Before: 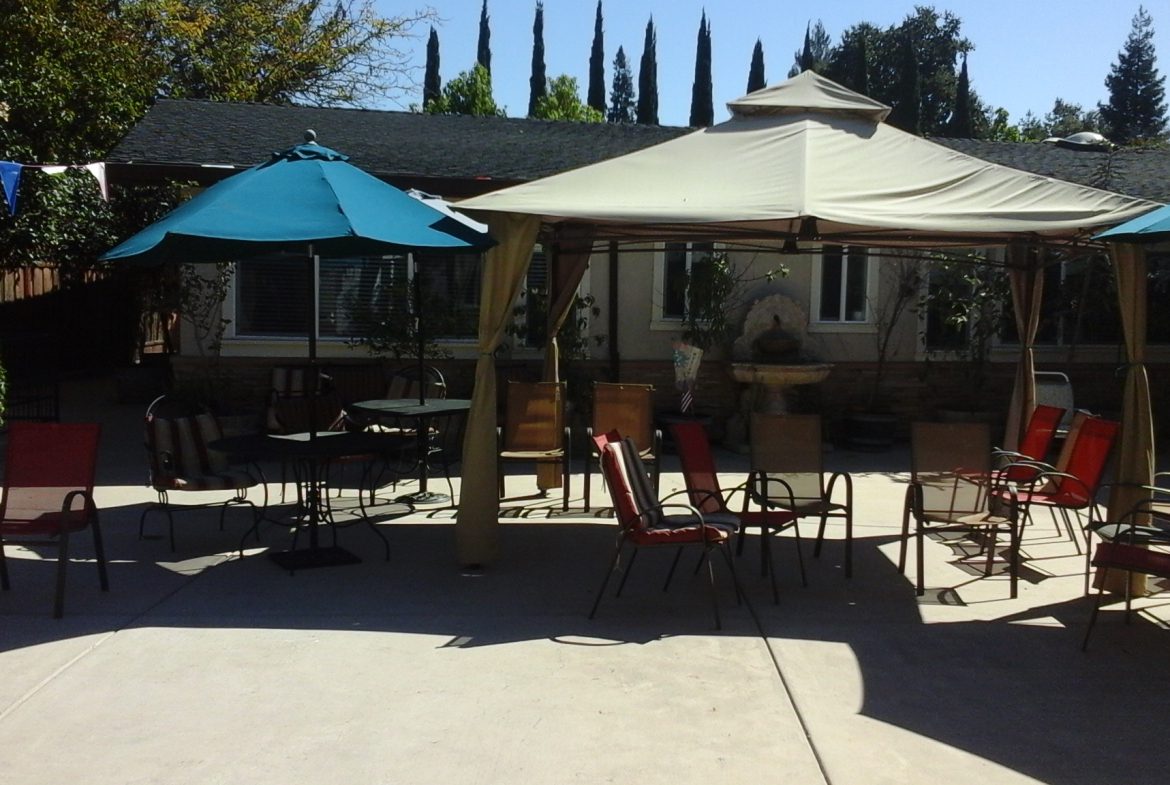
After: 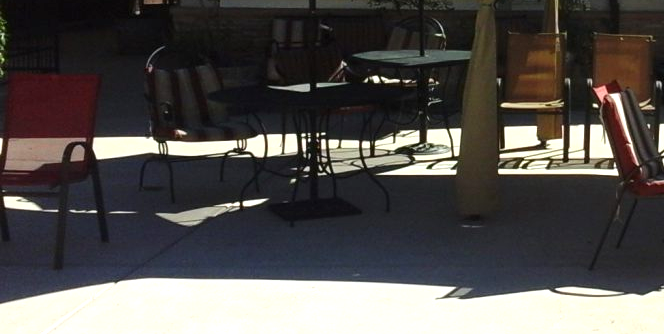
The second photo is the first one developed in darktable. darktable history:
crop: top 44.524%, right 43.215%, bottom 12.814%
exposure: black level correction 0, exposure 0.695 EV, compensate highlight preservation false
